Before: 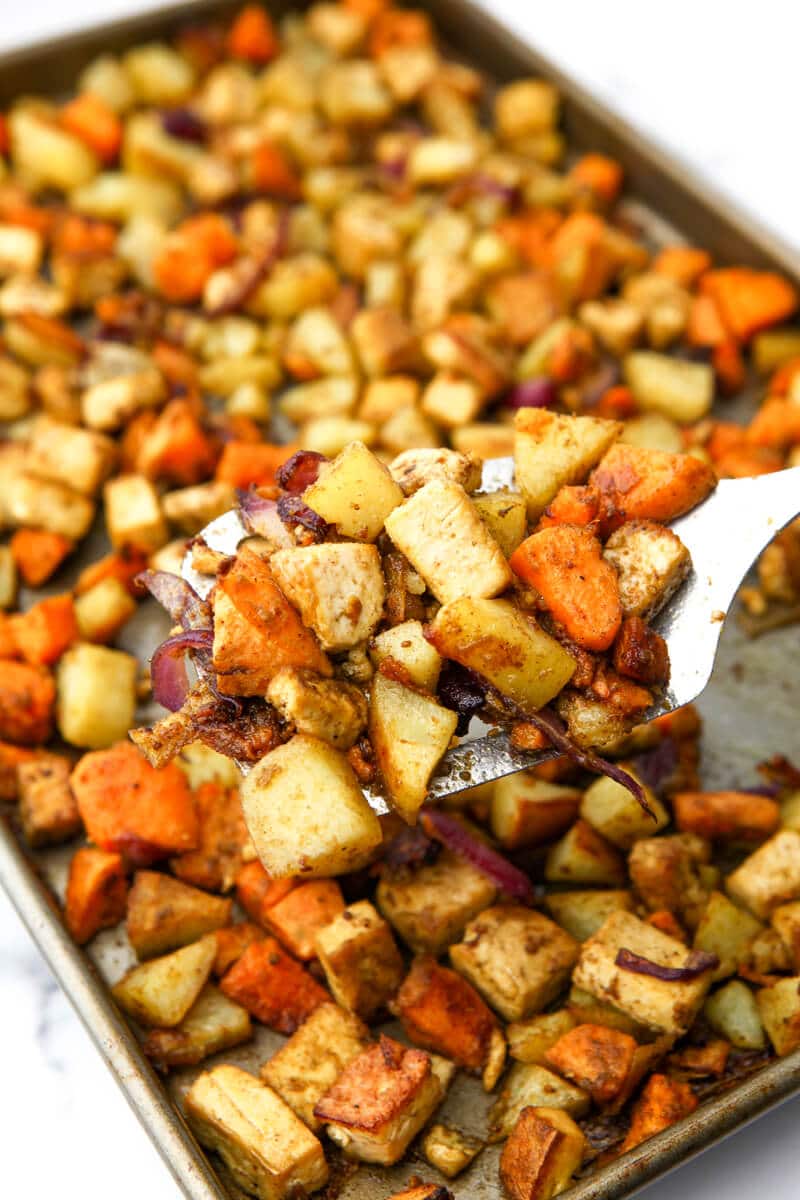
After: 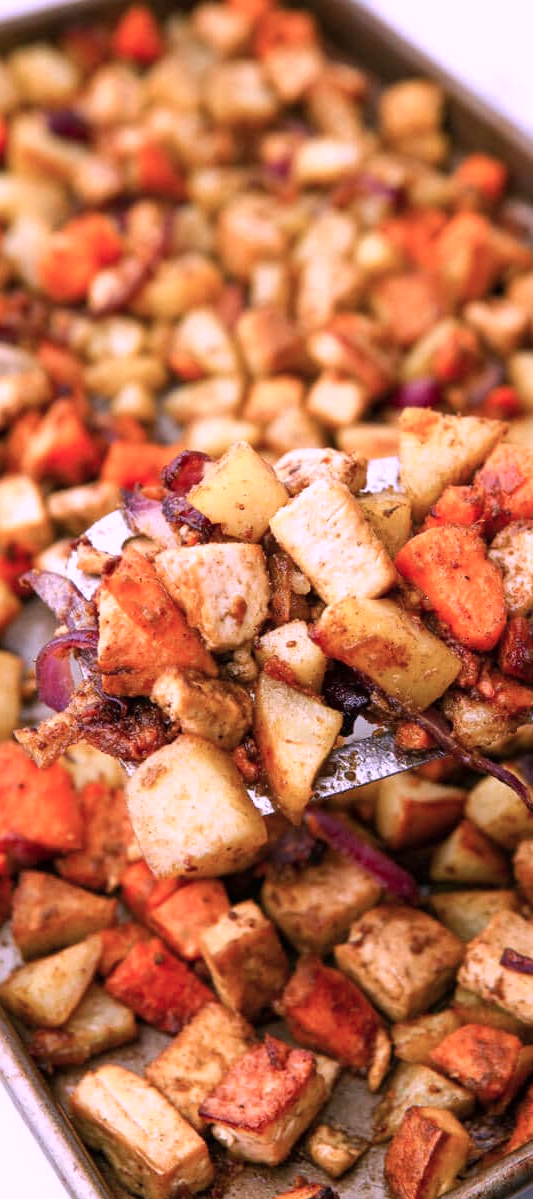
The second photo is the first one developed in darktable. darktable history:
crop and rotate: left 14.399%, right 18.956%
color correction: highlights a* 15.16, highlights b* -24.34
